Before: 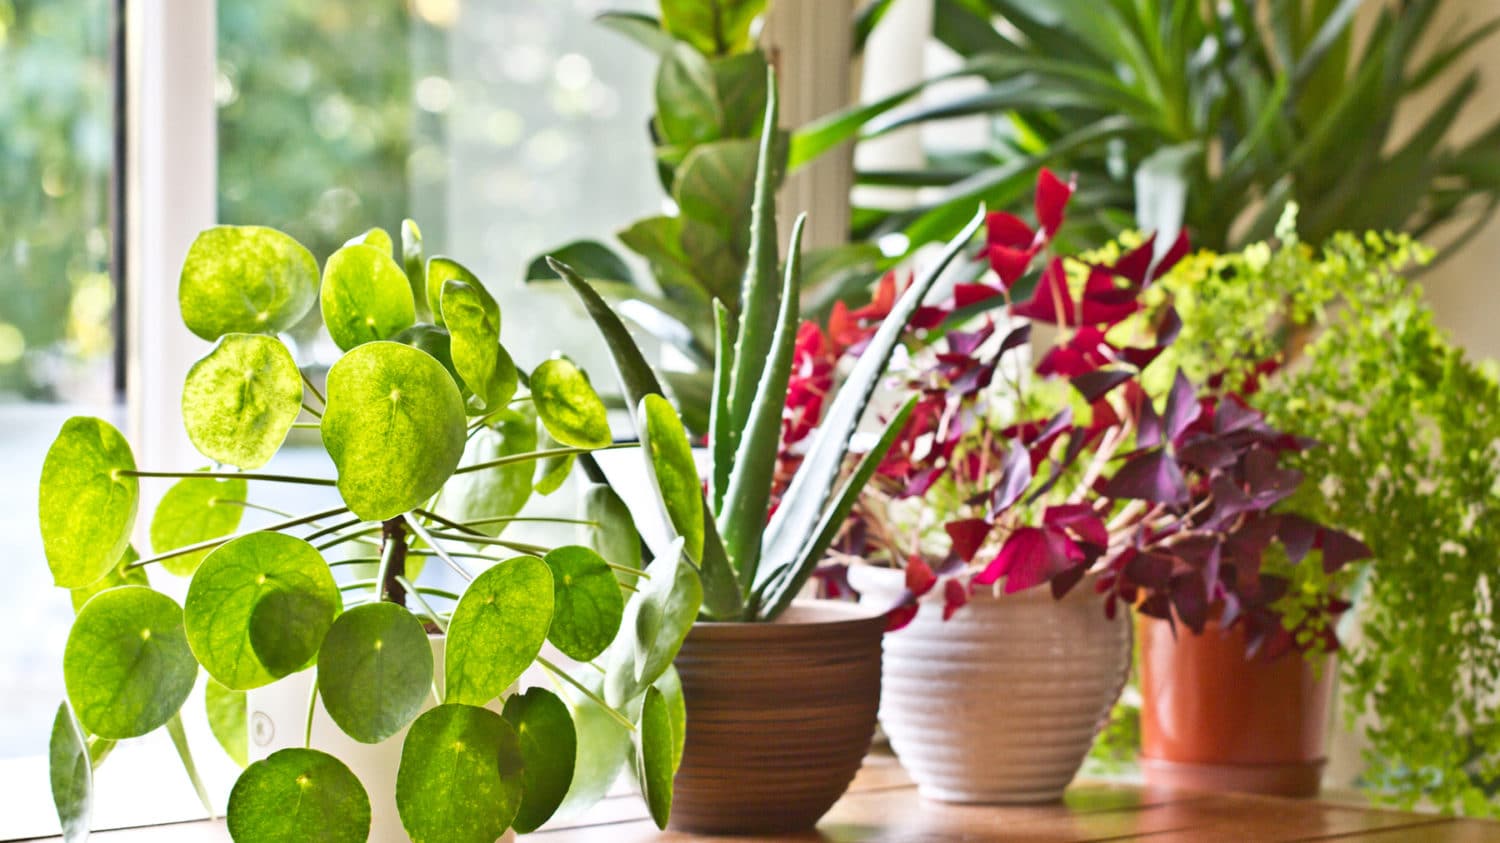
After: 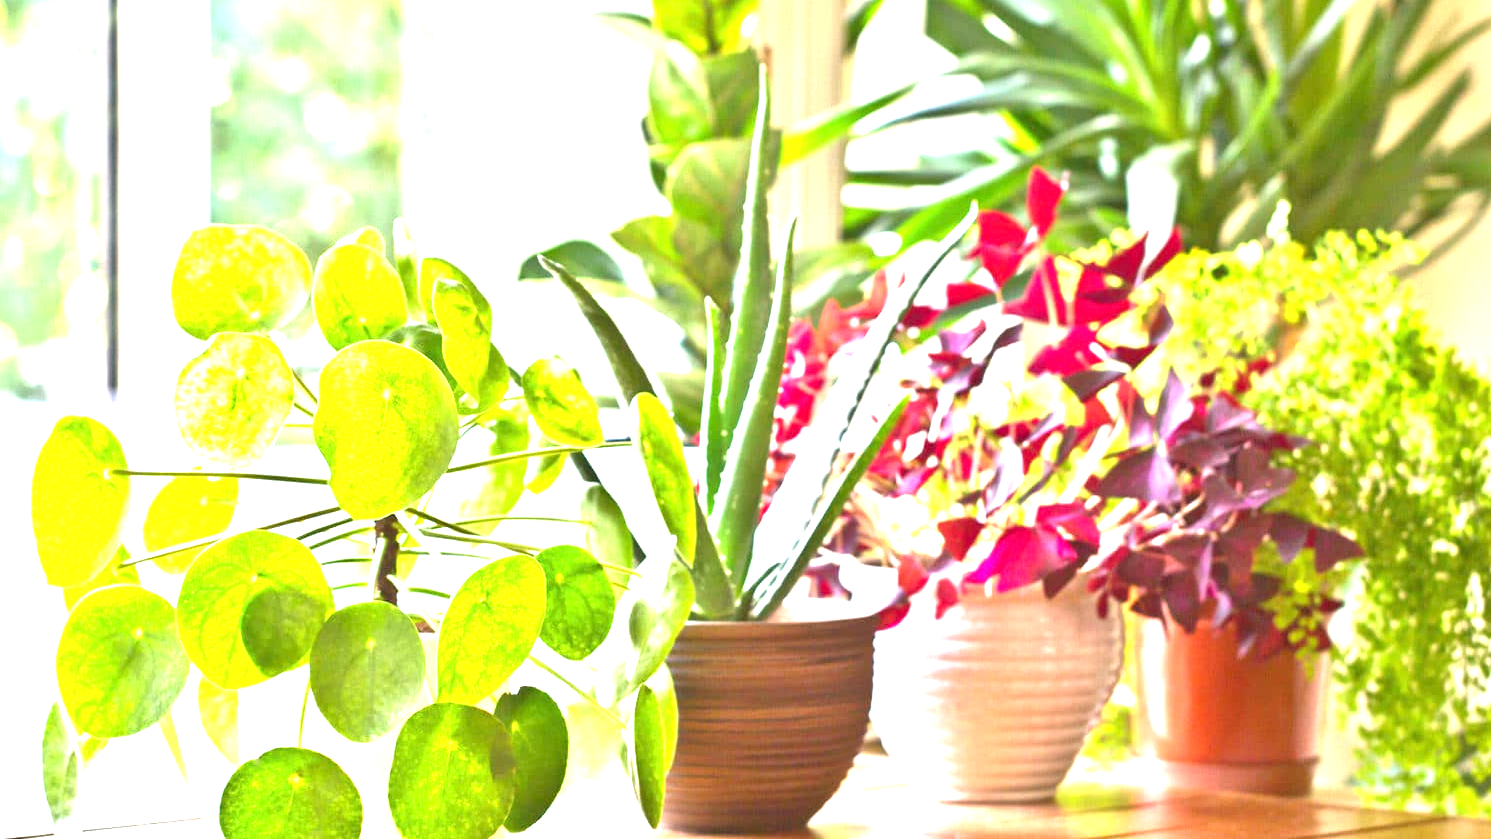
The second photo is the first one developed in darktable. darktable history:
exposure: black level correction 0, exposure 1.742 EV, compensate highlight preservation false
crop and rotate: left 0.541%, top 0.205%, bottom 0.253%
levels: levels [0.018, 0.493, 1]
